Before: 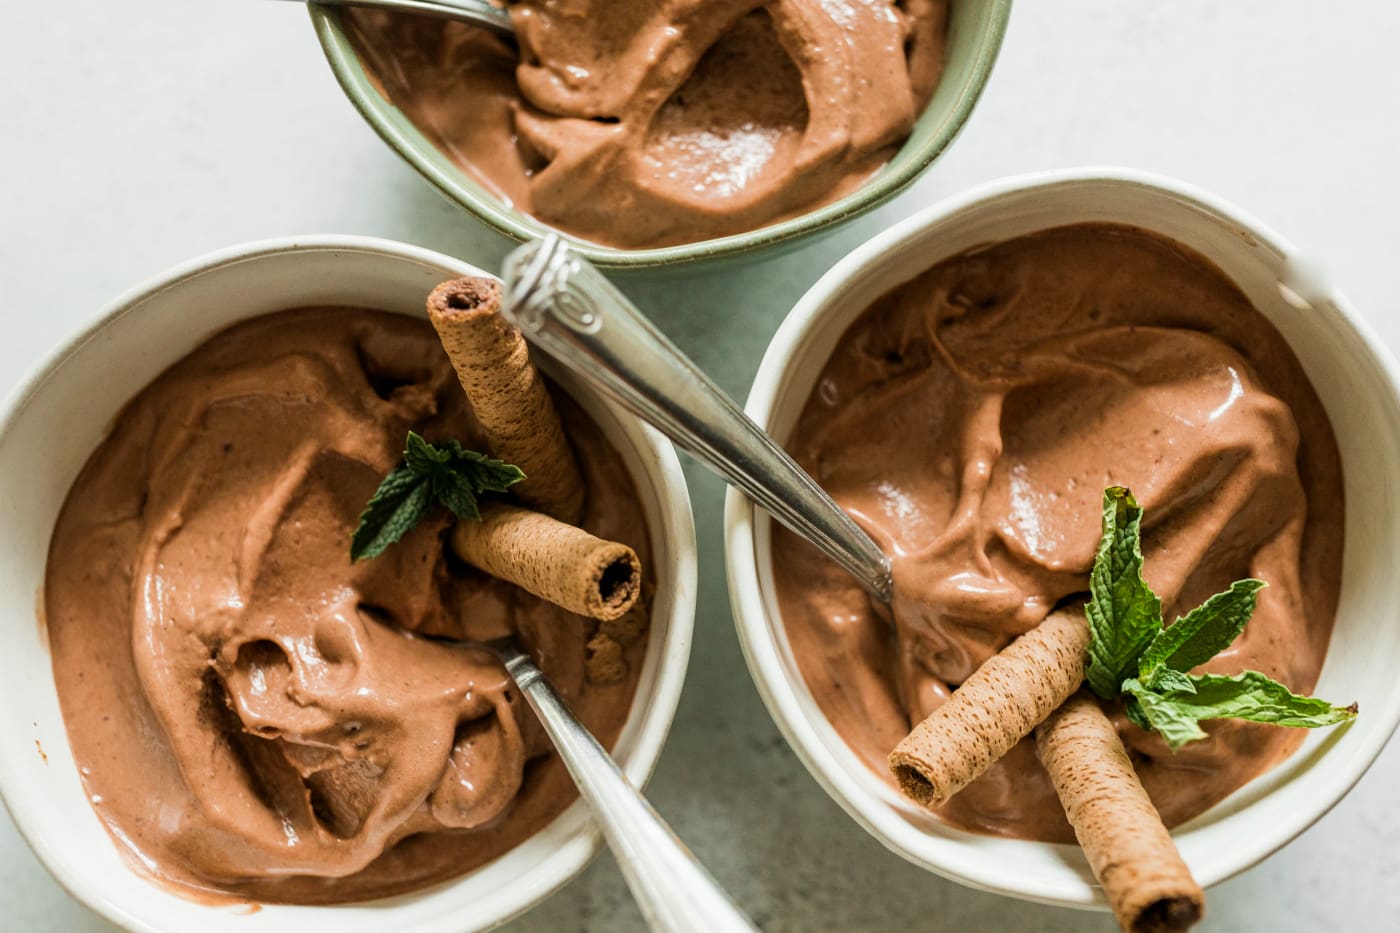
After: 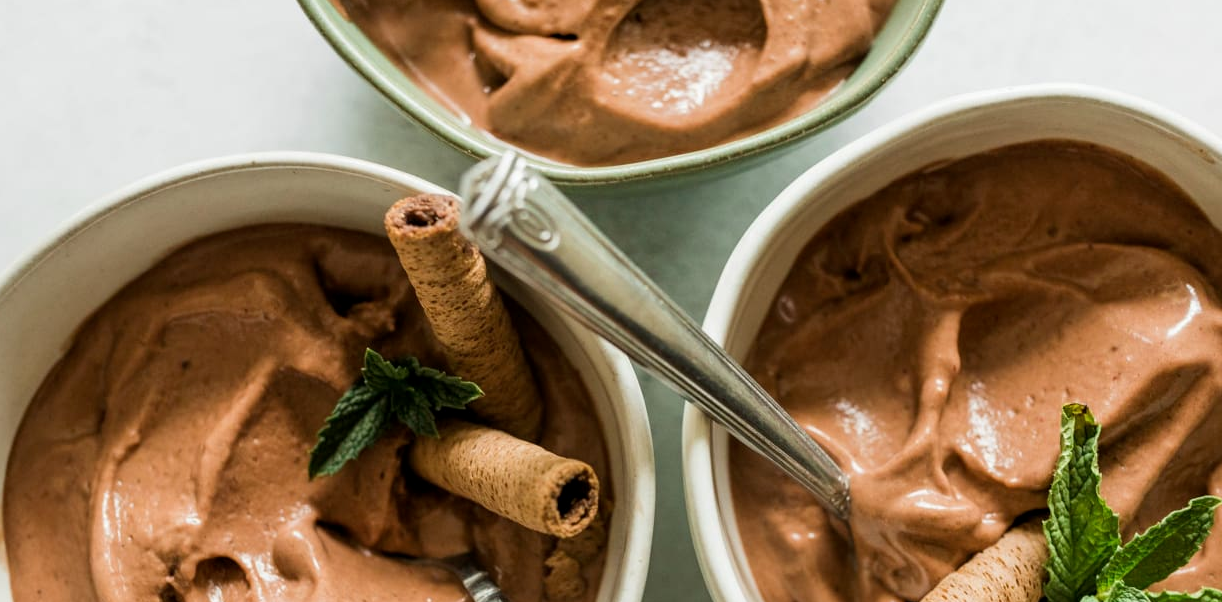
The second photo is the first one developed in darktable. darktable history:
white balance: emerald 1
crop: left 3.015%, top 8.969%, right 9.647%, bottom 26.457%
exposure: black level correction 0.001, compensate highlight preservation false
